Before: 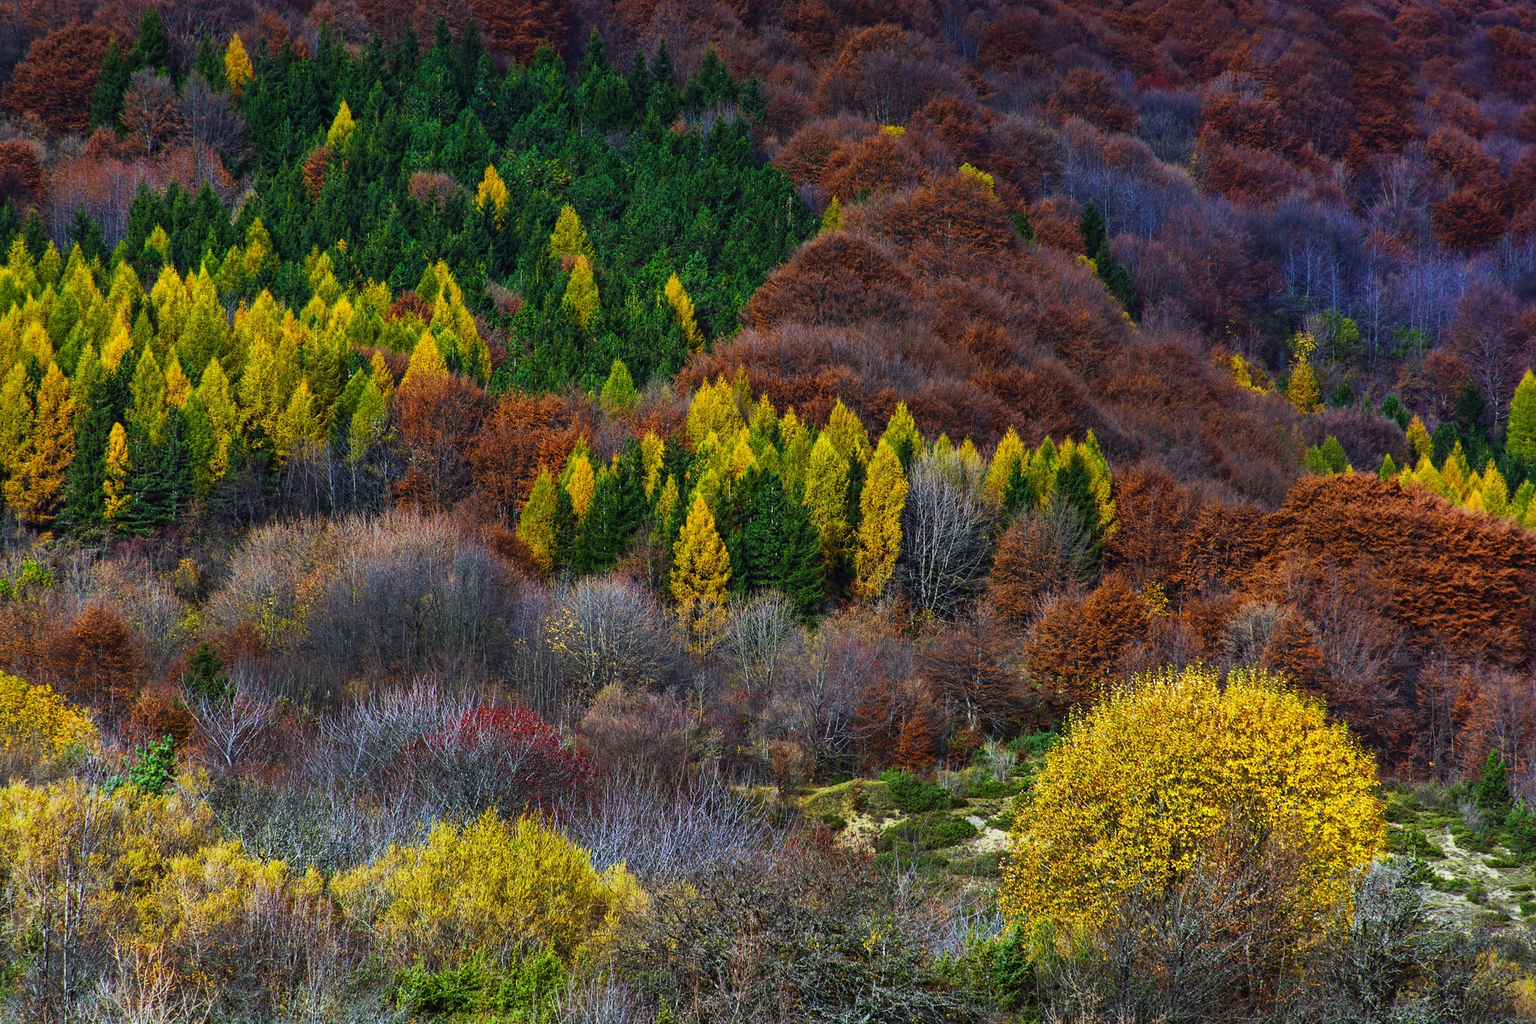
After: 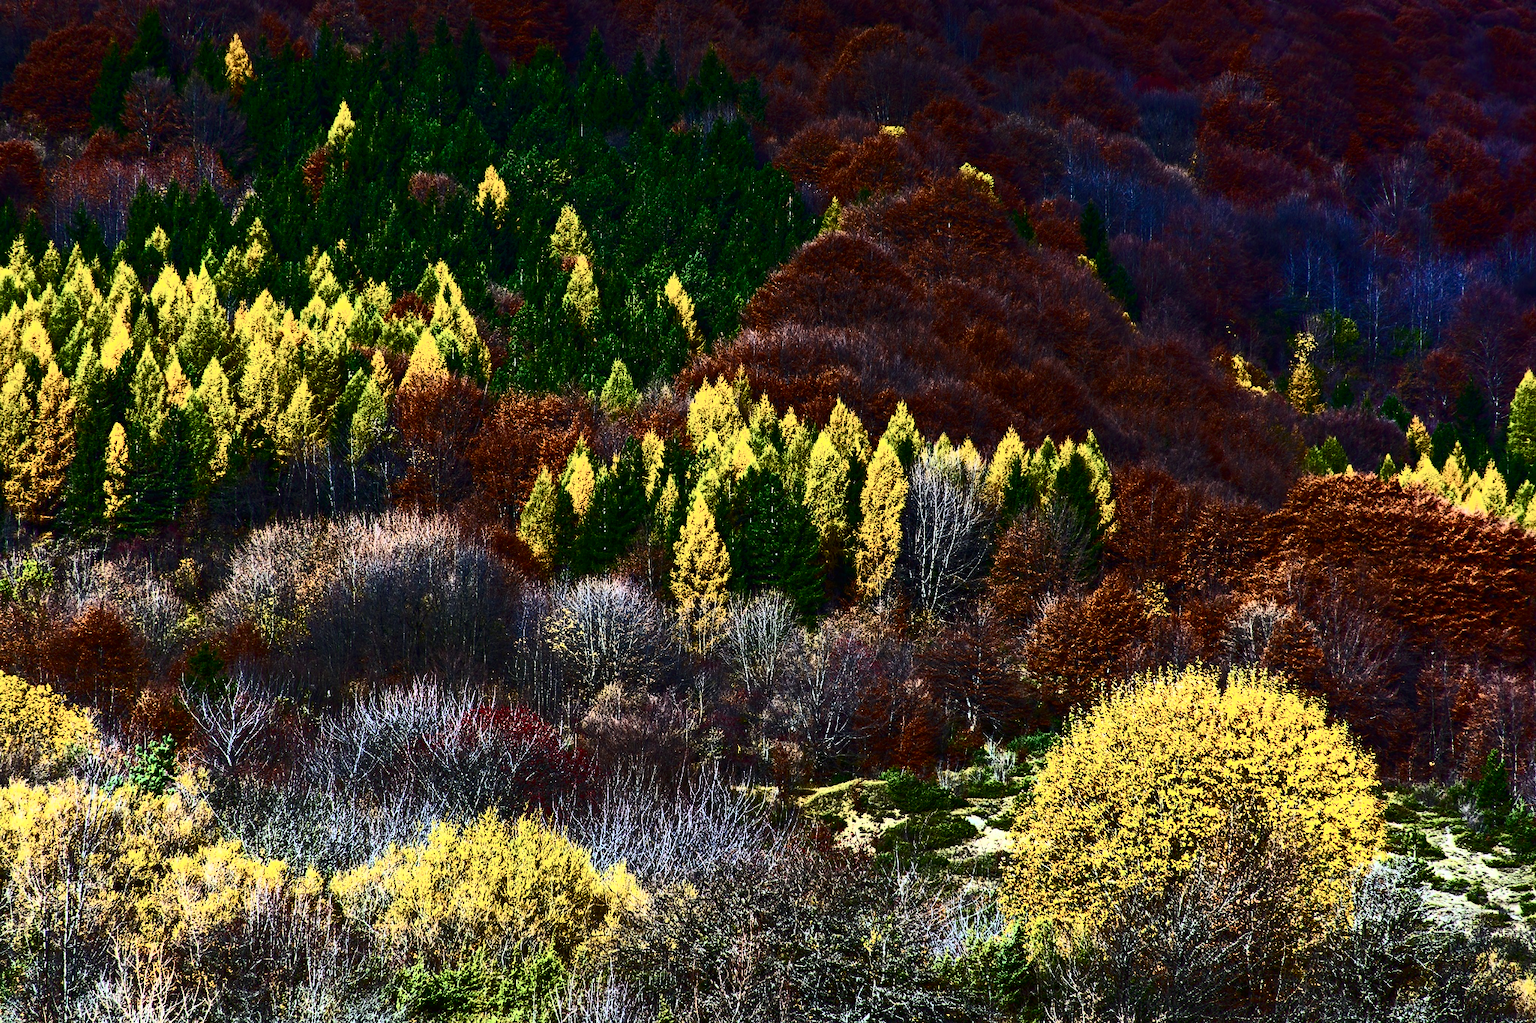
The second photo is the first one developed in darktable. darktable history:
haze removal: compatibility mode true, adaptive false
contrast brightness saturation: contrast 0.93, brightness 0.2
